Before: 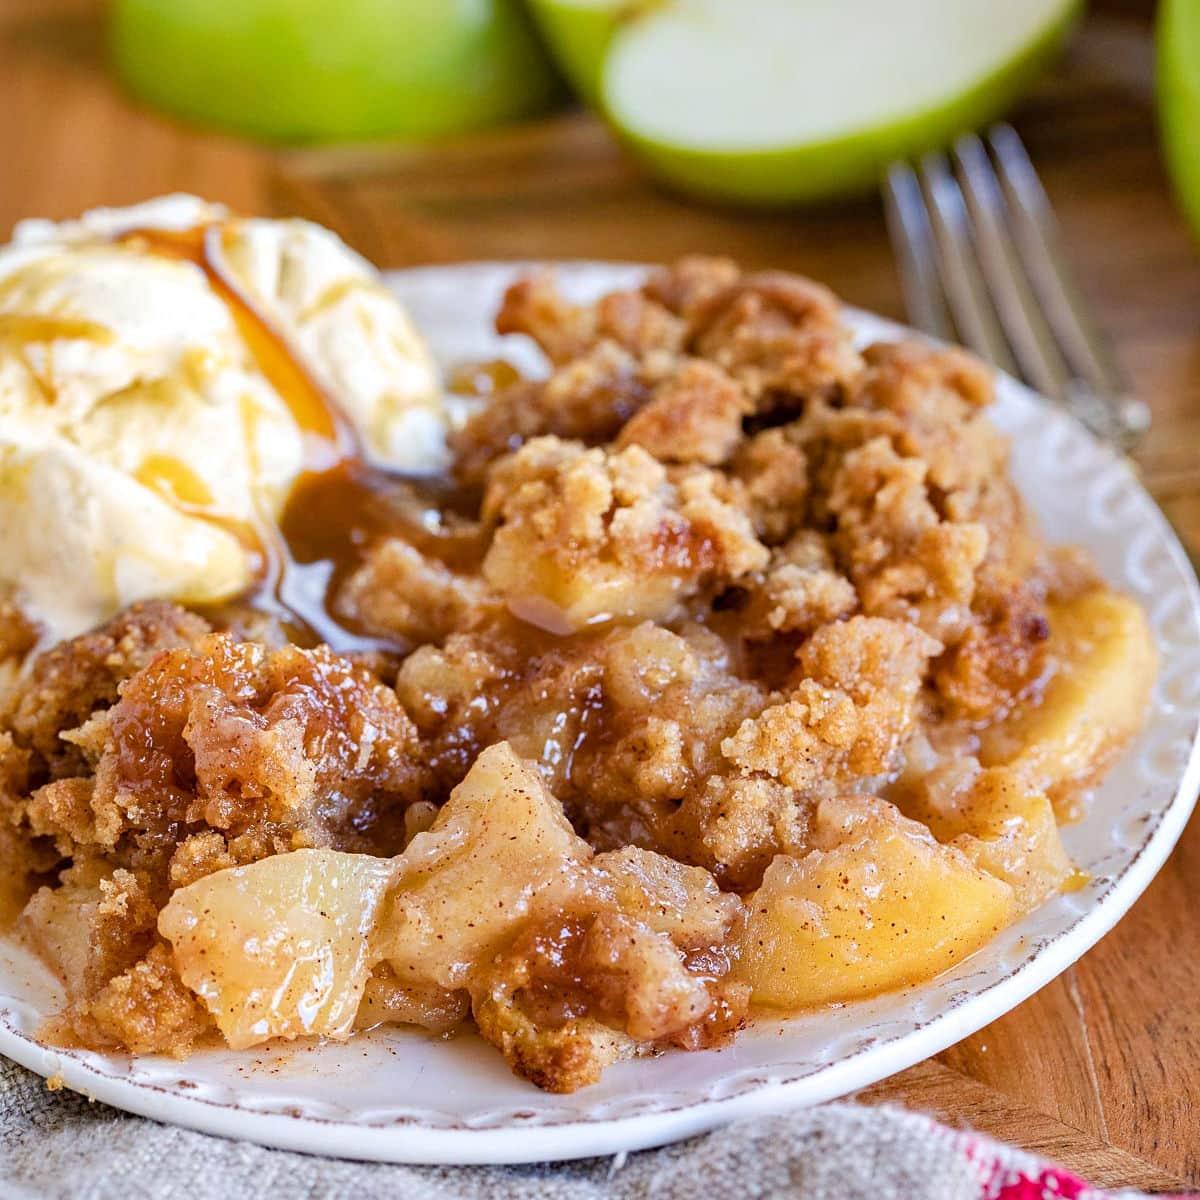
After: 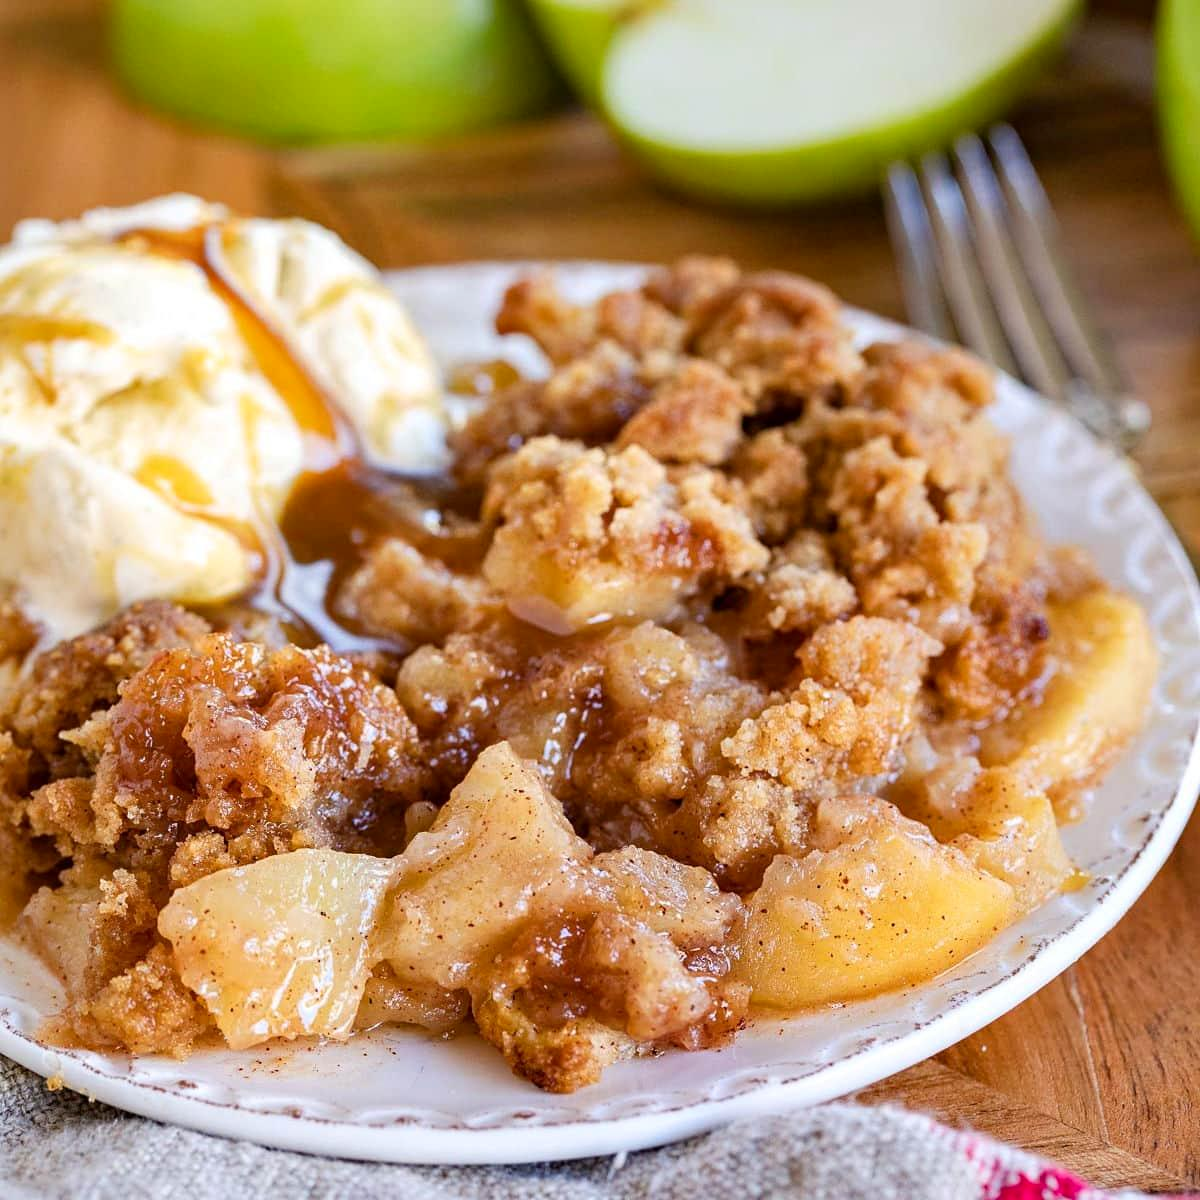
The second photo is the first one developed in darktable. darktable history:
contrast brightness saturation: contrast 0.076, saturation 0.017
